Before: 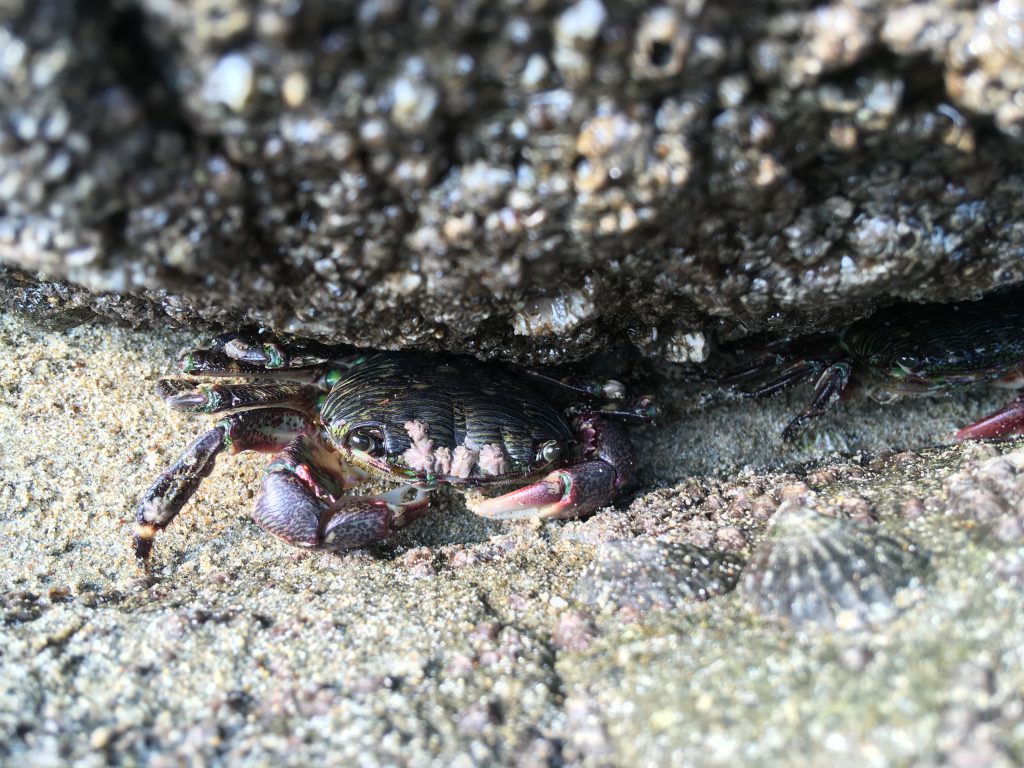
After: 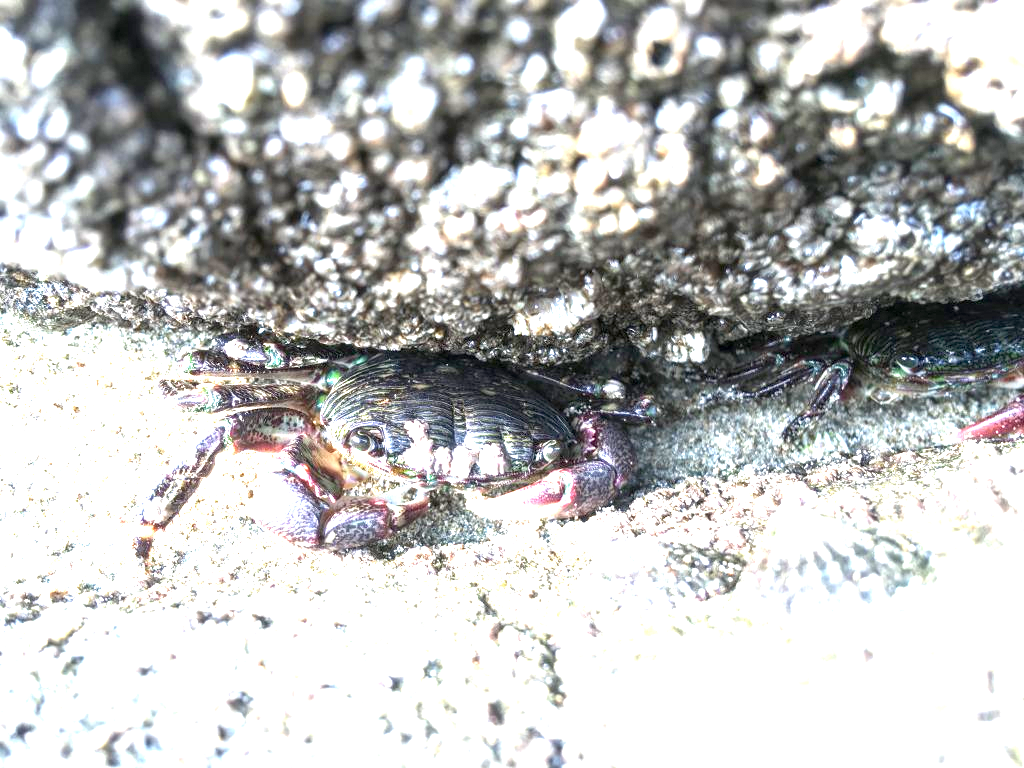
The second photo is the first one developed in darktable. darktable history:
exposure: black level correction 0.002, exposure 2 EV, compensate exposure bias true, compensate highlight preservation false
local contrast: on, module defaults
